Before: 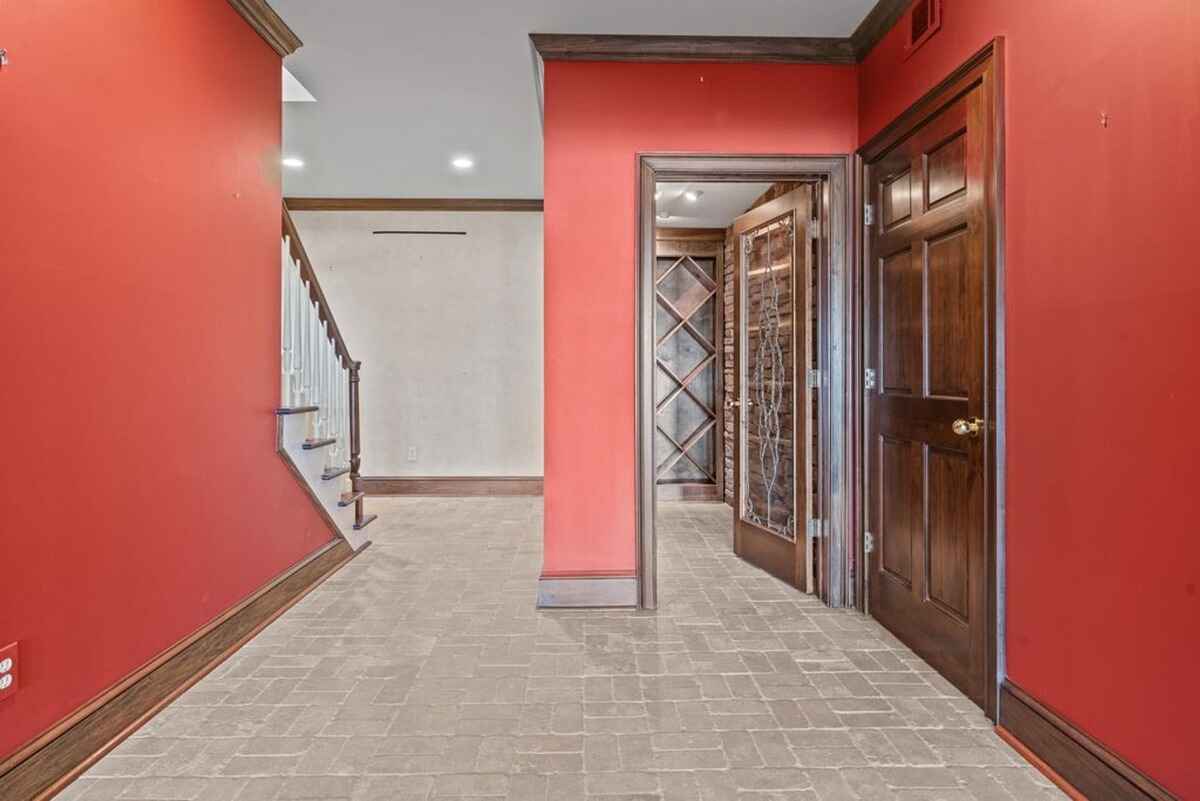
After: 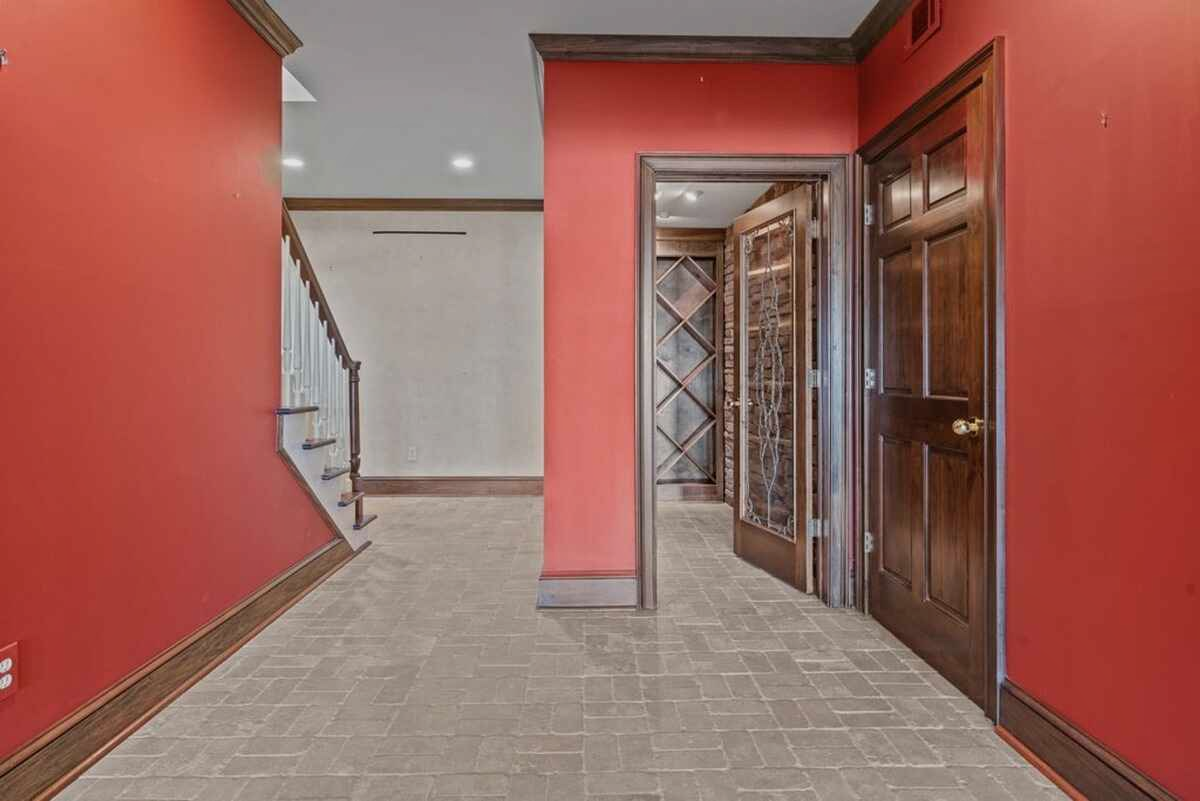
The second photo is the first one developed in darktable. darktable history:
exposure: exposure -0.356 EV, compensate exposure bias true, compensate highlight preservation false
shadows and highlights: low approximation 0.01, soften with gaussian
